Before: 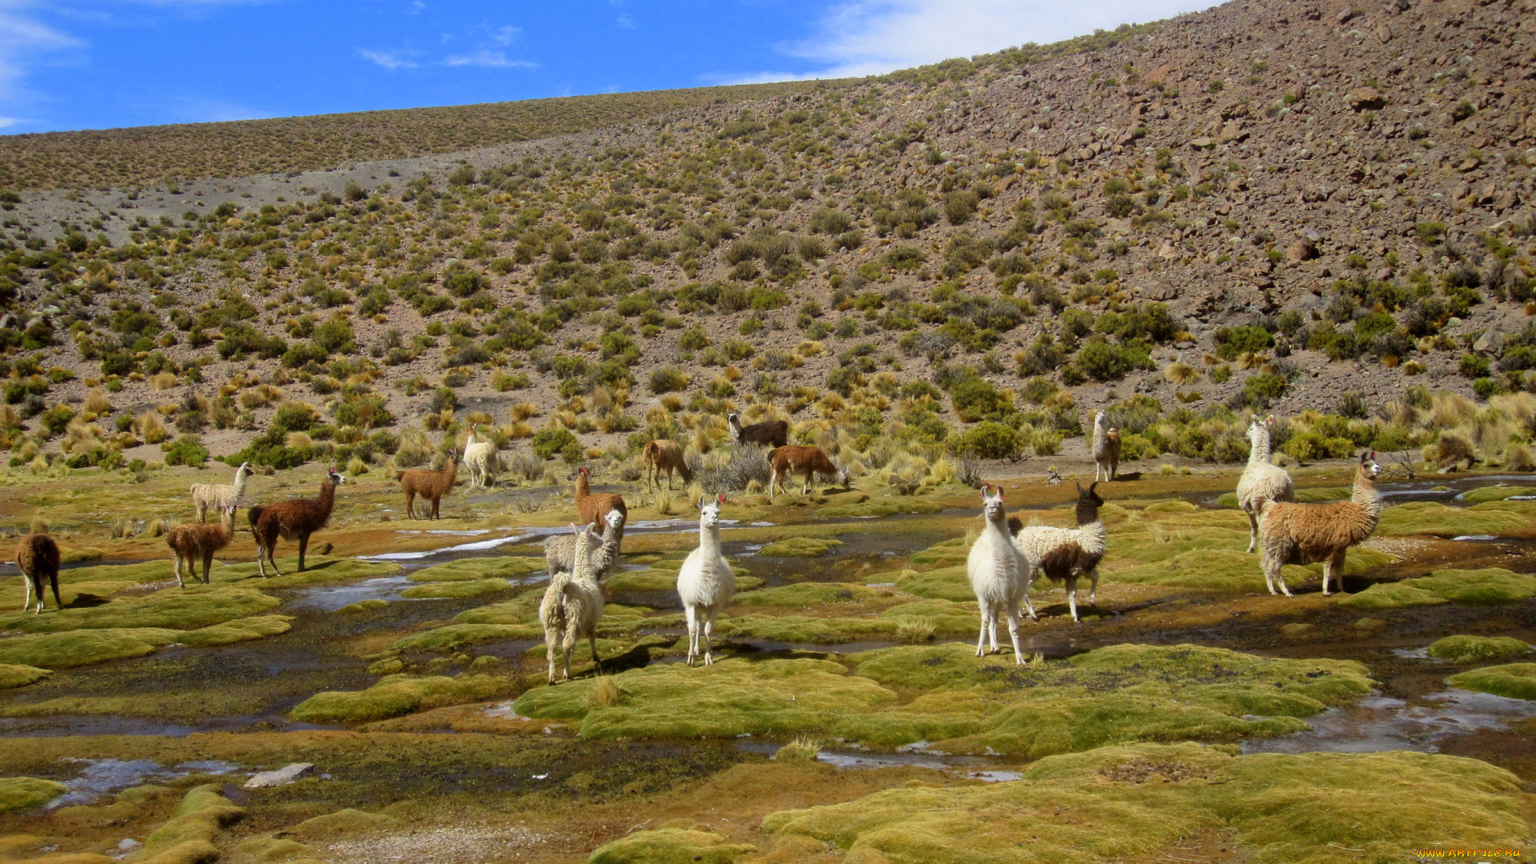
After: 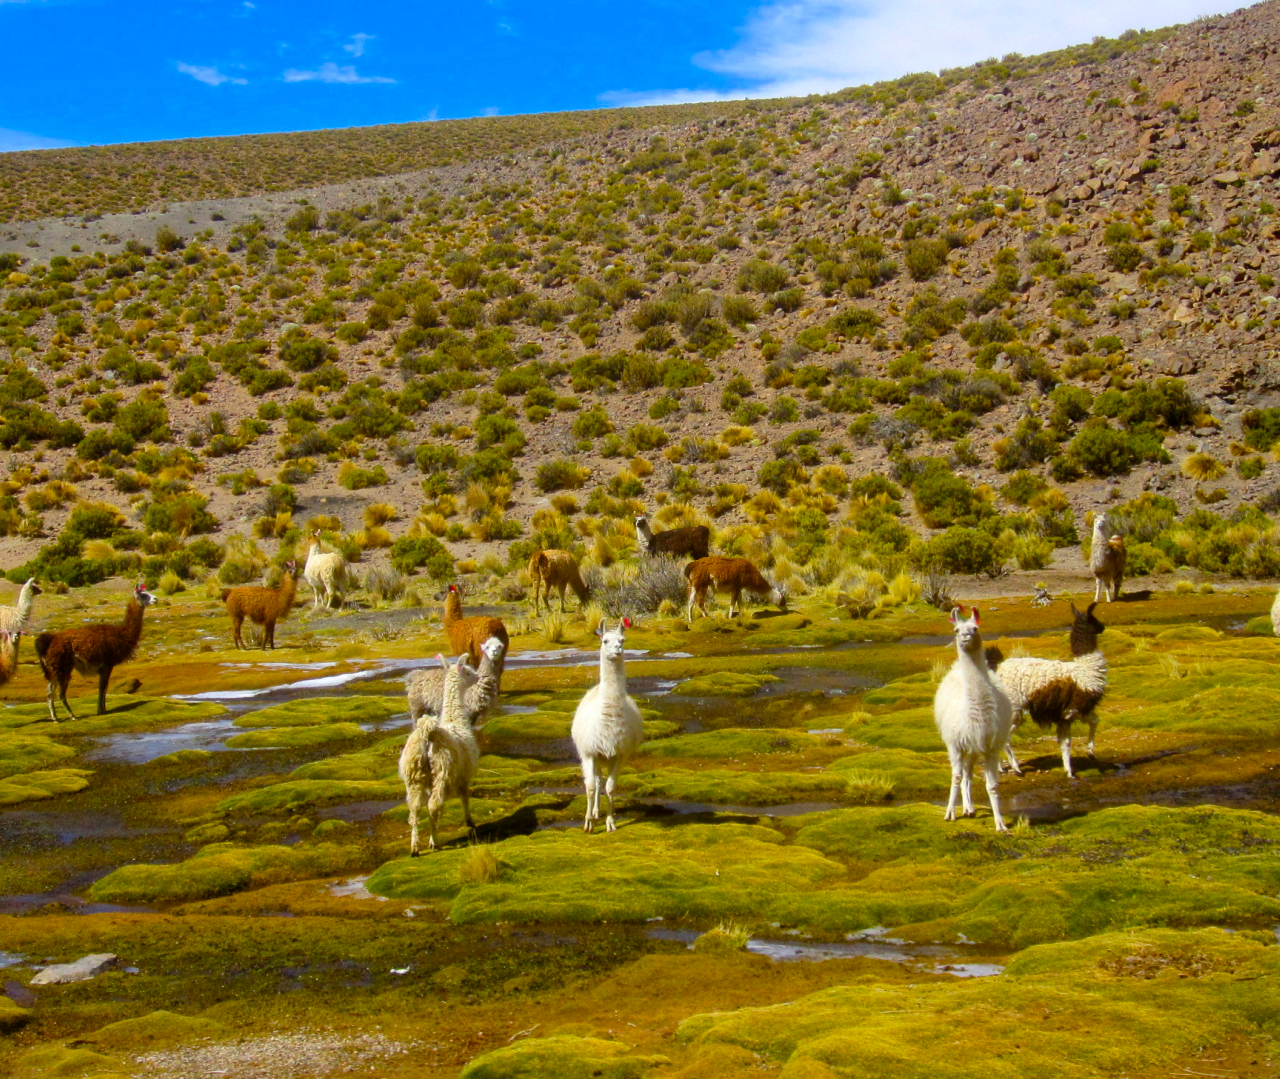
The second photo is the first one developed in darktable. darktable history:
crop and rotate: left 14.358%, right 18.955%
color balance rgb: highlights gain › luminance 14.636%, perceptual saturation grading › global saturation 36.885%, perceptual saturation grading › shadows 36.174%, perceptual brilliance grading › global brilliance 2.252%, perceptual brilliance grading › highlights -3.724%
